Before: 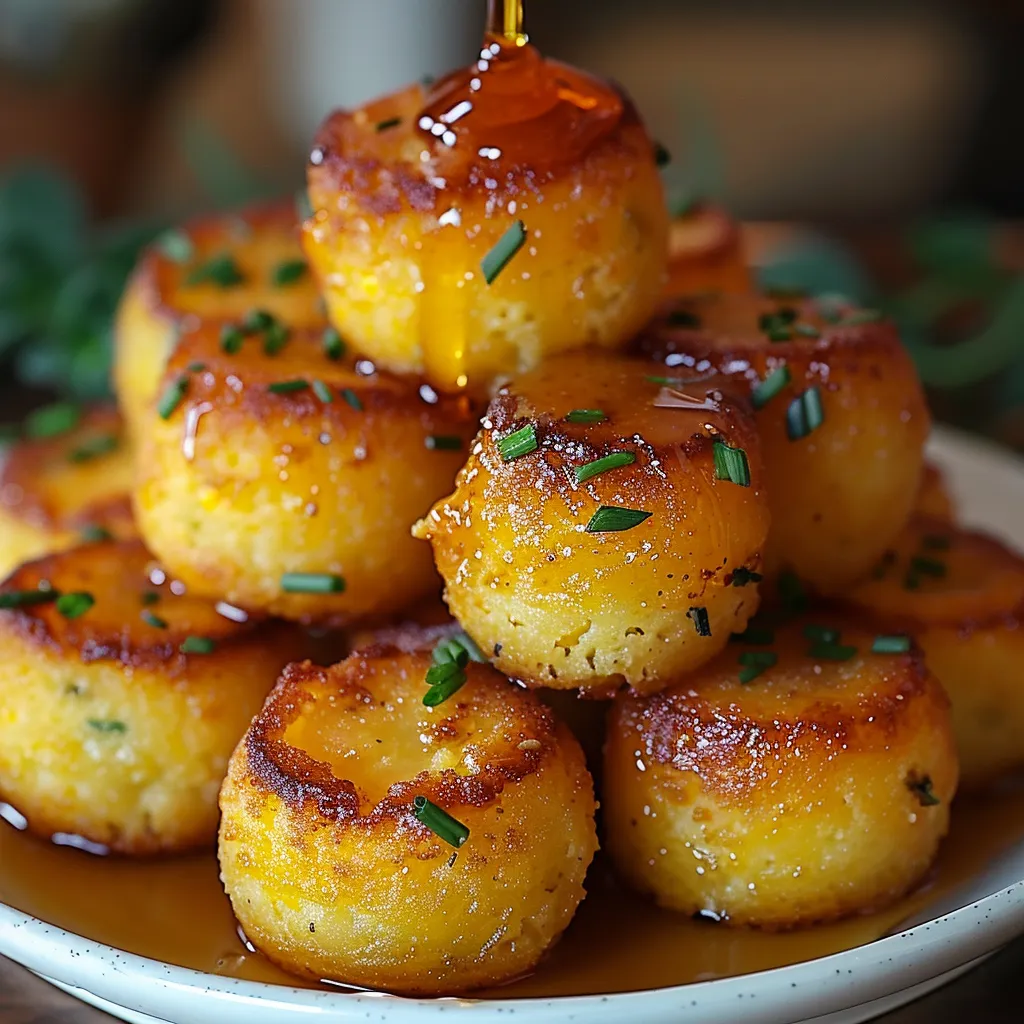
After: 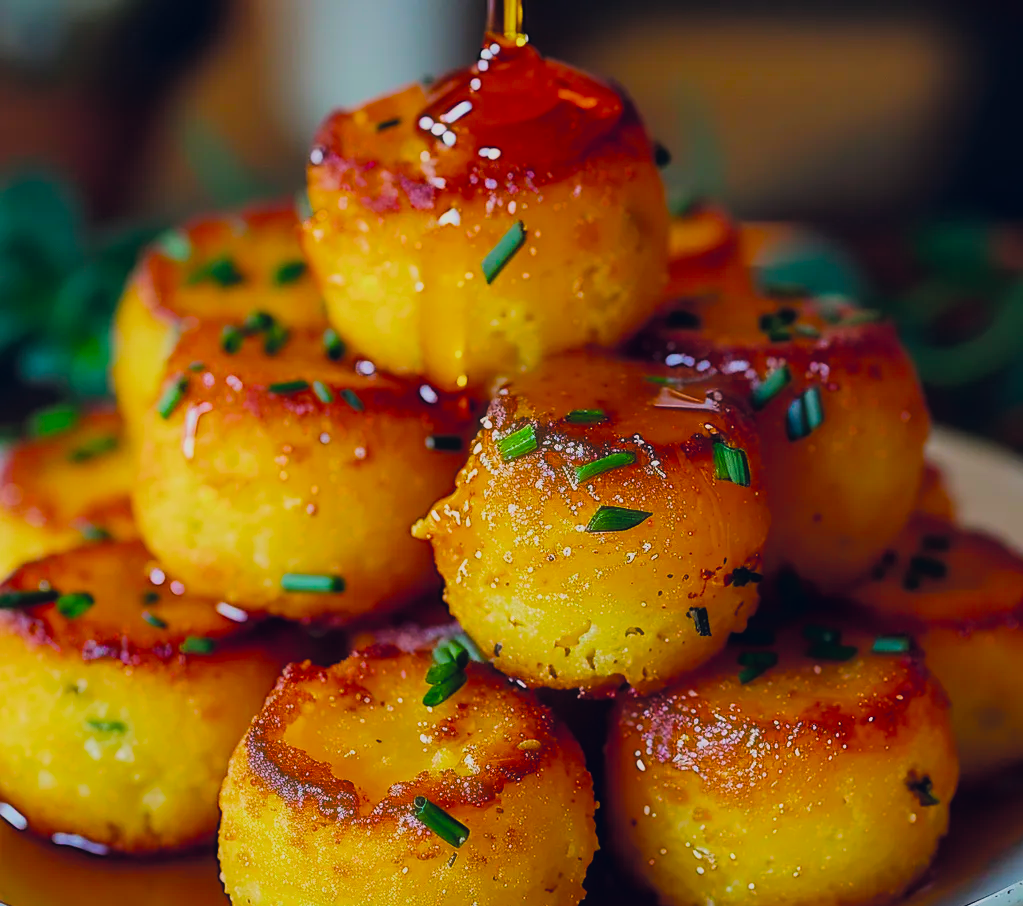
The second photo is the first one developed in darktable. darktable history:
color balance rgb: power › hue 326.64°, global offset › luminance 0.432%, global offset › chroma 0.213%, global offset › hue 255.75°, linear chroma grading › global chroma 41.768%, perceptual saturation grading › global saturation 25.052%, global vibrance 20%
crop and rotate: top 0%, bottom 11.521%
filmic rgb: middle gray luminance 29.2%, black relative exposure -10.4 EV, white relative exposure 5.5 EV, target black luminance 0%, hardness 3.93, latitude 1.59%, contrast 1.131, highlights saturation mix 4.31%, shadows ↔ highlights balance 14.47%, color science v4 (2020)
haze removal: strength -0.113, compatibility mode true, adaptive false
